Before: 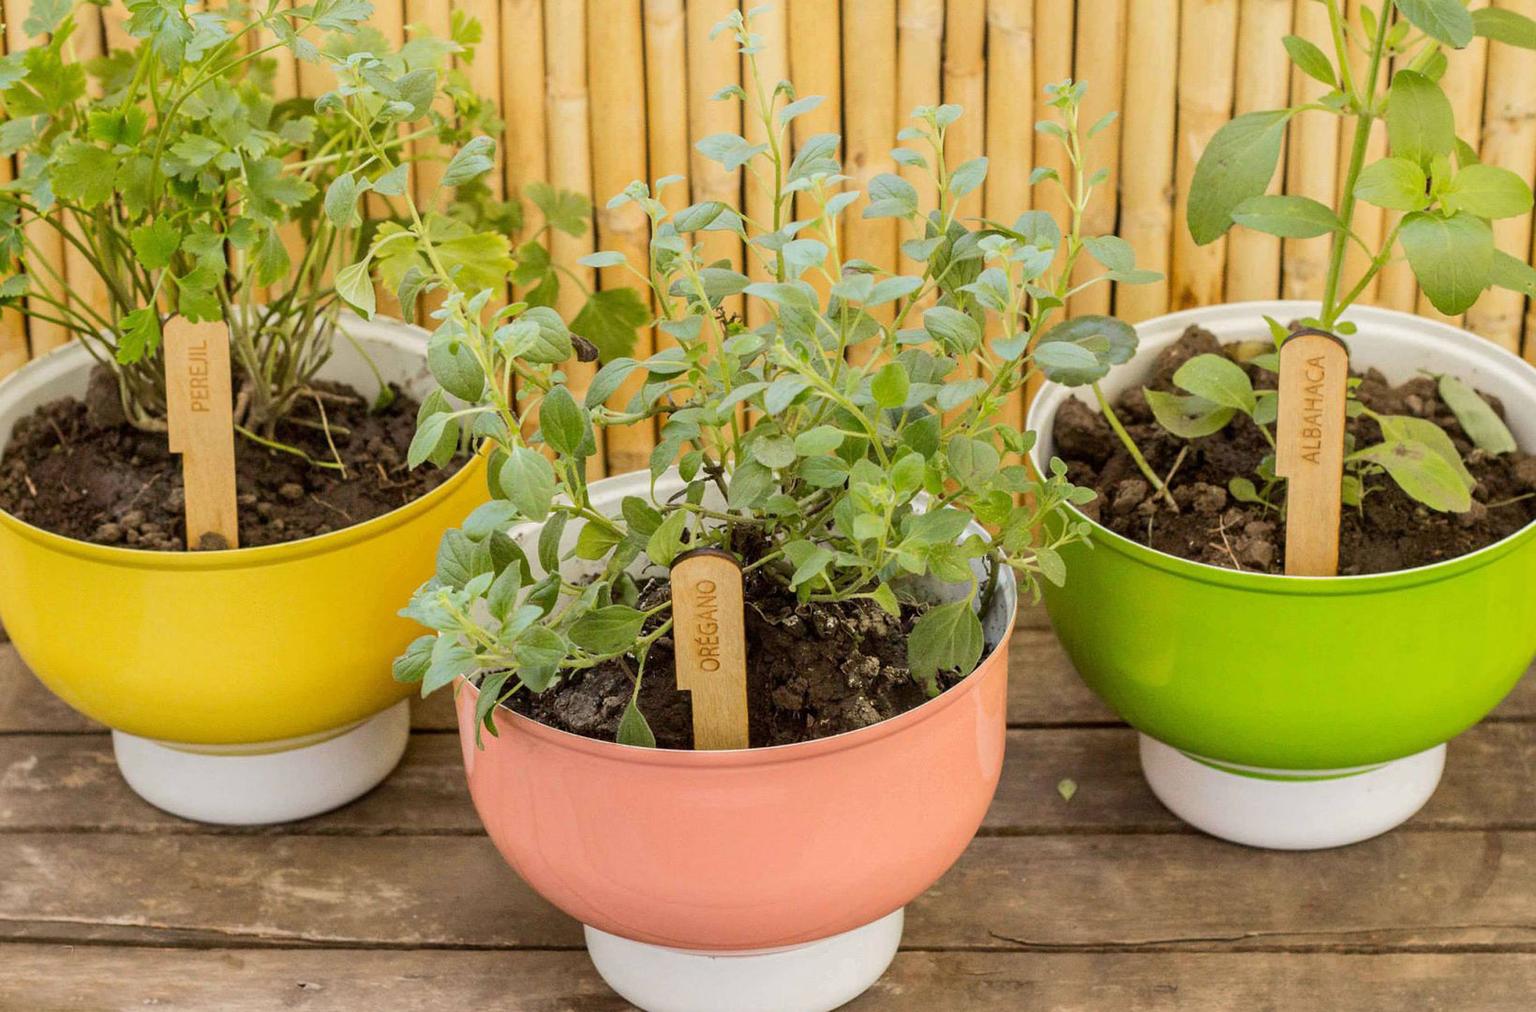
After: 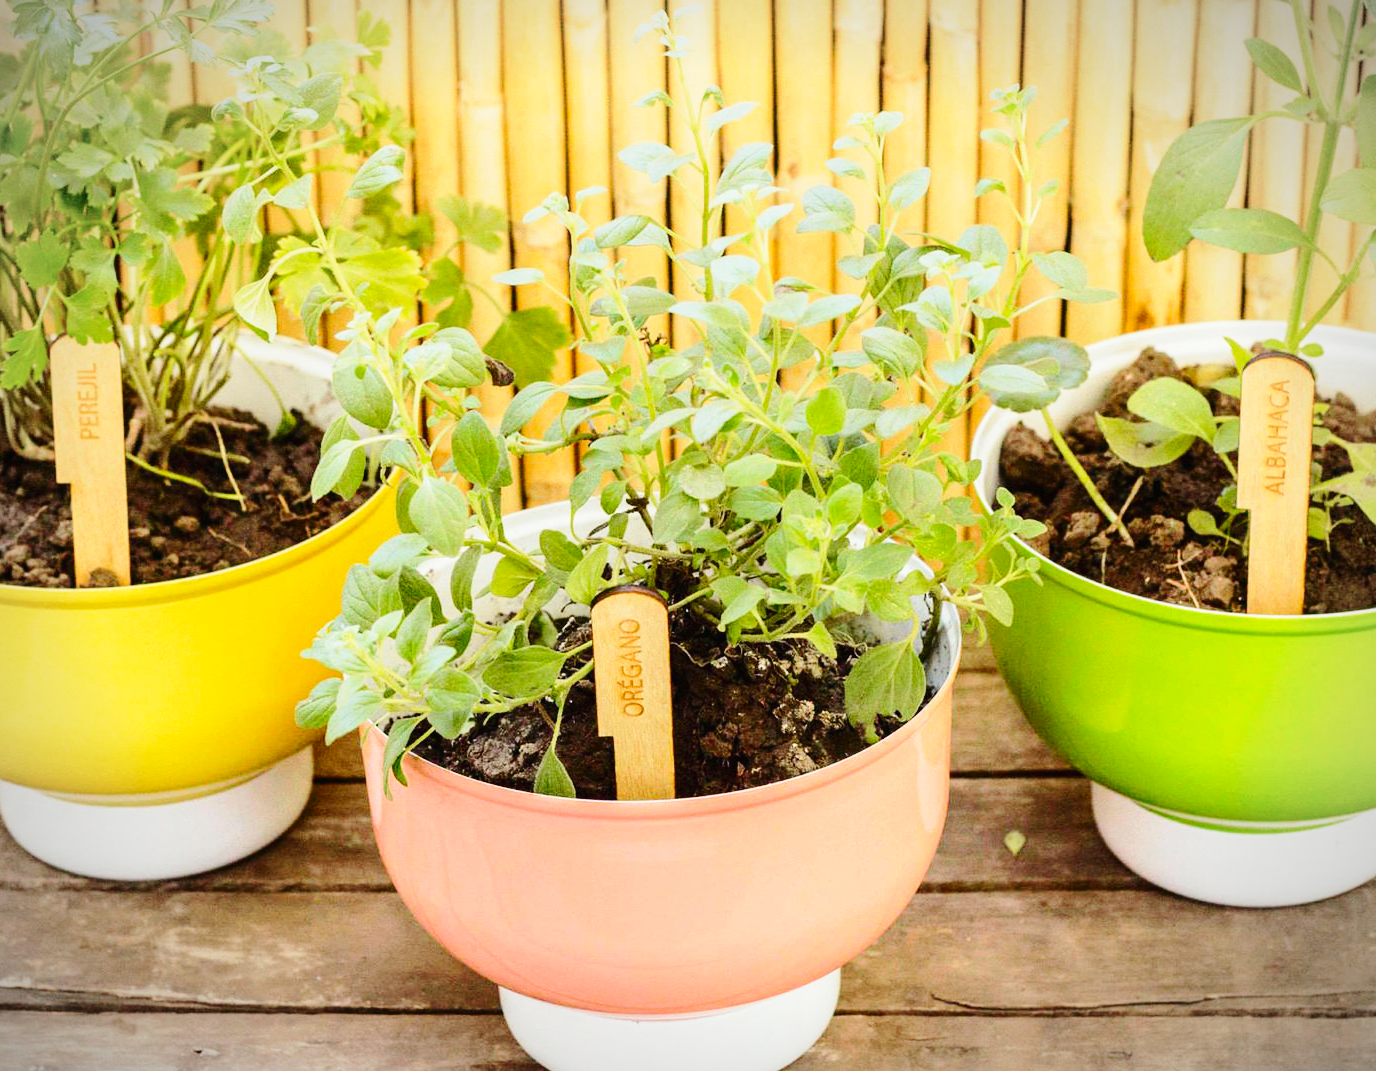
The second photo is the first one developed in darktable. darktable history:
crop: left 7.598%, right 7.873%
tone curve: curves: ch0 [(0, 0.01) (0.037, 0.032) (0.131, 0.108) (0.275, 0.256) (0.483, 0.512) (0.61, 0.665) (0.696, 0.742) (0.792, 0.819) (0.911, 0.925) (0.997, 0.995)]; ch1 [(0, 0) (0.308, 0.29) (0.425, 0.411) (0.492, 0.488) (0.507, 0.503) (0.53, 0.532) (0.573, 0.586) (0.683, 0.702) (0.746, 0.77) (1, 1)]; ch2 [(0, 0) (0.246, 0.233) (0.36, 0.352) (0.415, 0.415) (0.485, 0.487) (0.502, 0.504) (0.525, 0.518) (0.539, 0.539) (0.587, 0.594) (0.636, 0.652) (0.711, 0.729) (0.845, 0.855) (0.998, 0.977)], color space Lab, independent channels, preserve colors none
vignetting: fall-off start 87%, automatic ratio true
base curve: curves: ch0 [(0, 0) (0.028, 0.03) (0.121, 0.232) (0.46, 0.748) (0.859, 0.968) (1, 1)], preserve colors none
